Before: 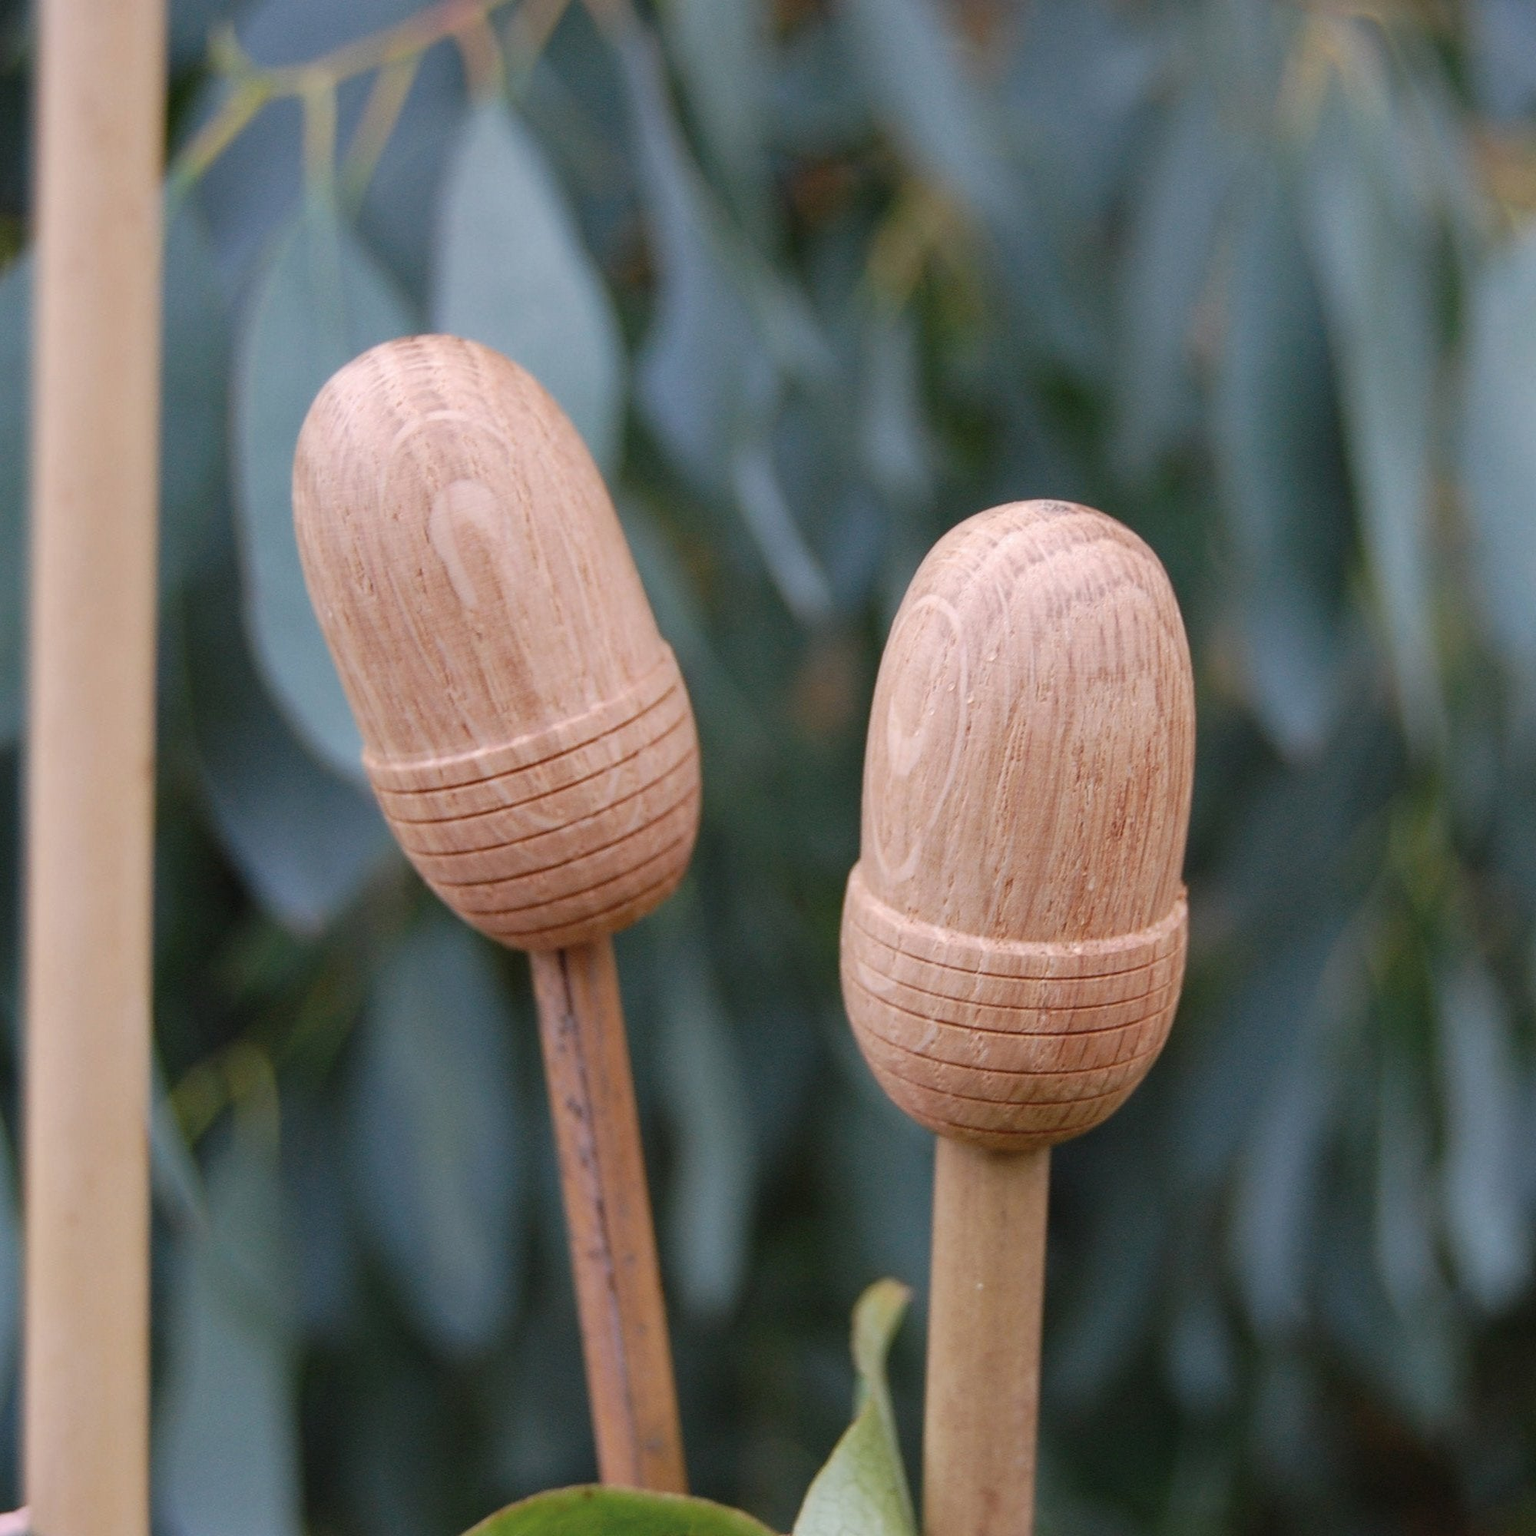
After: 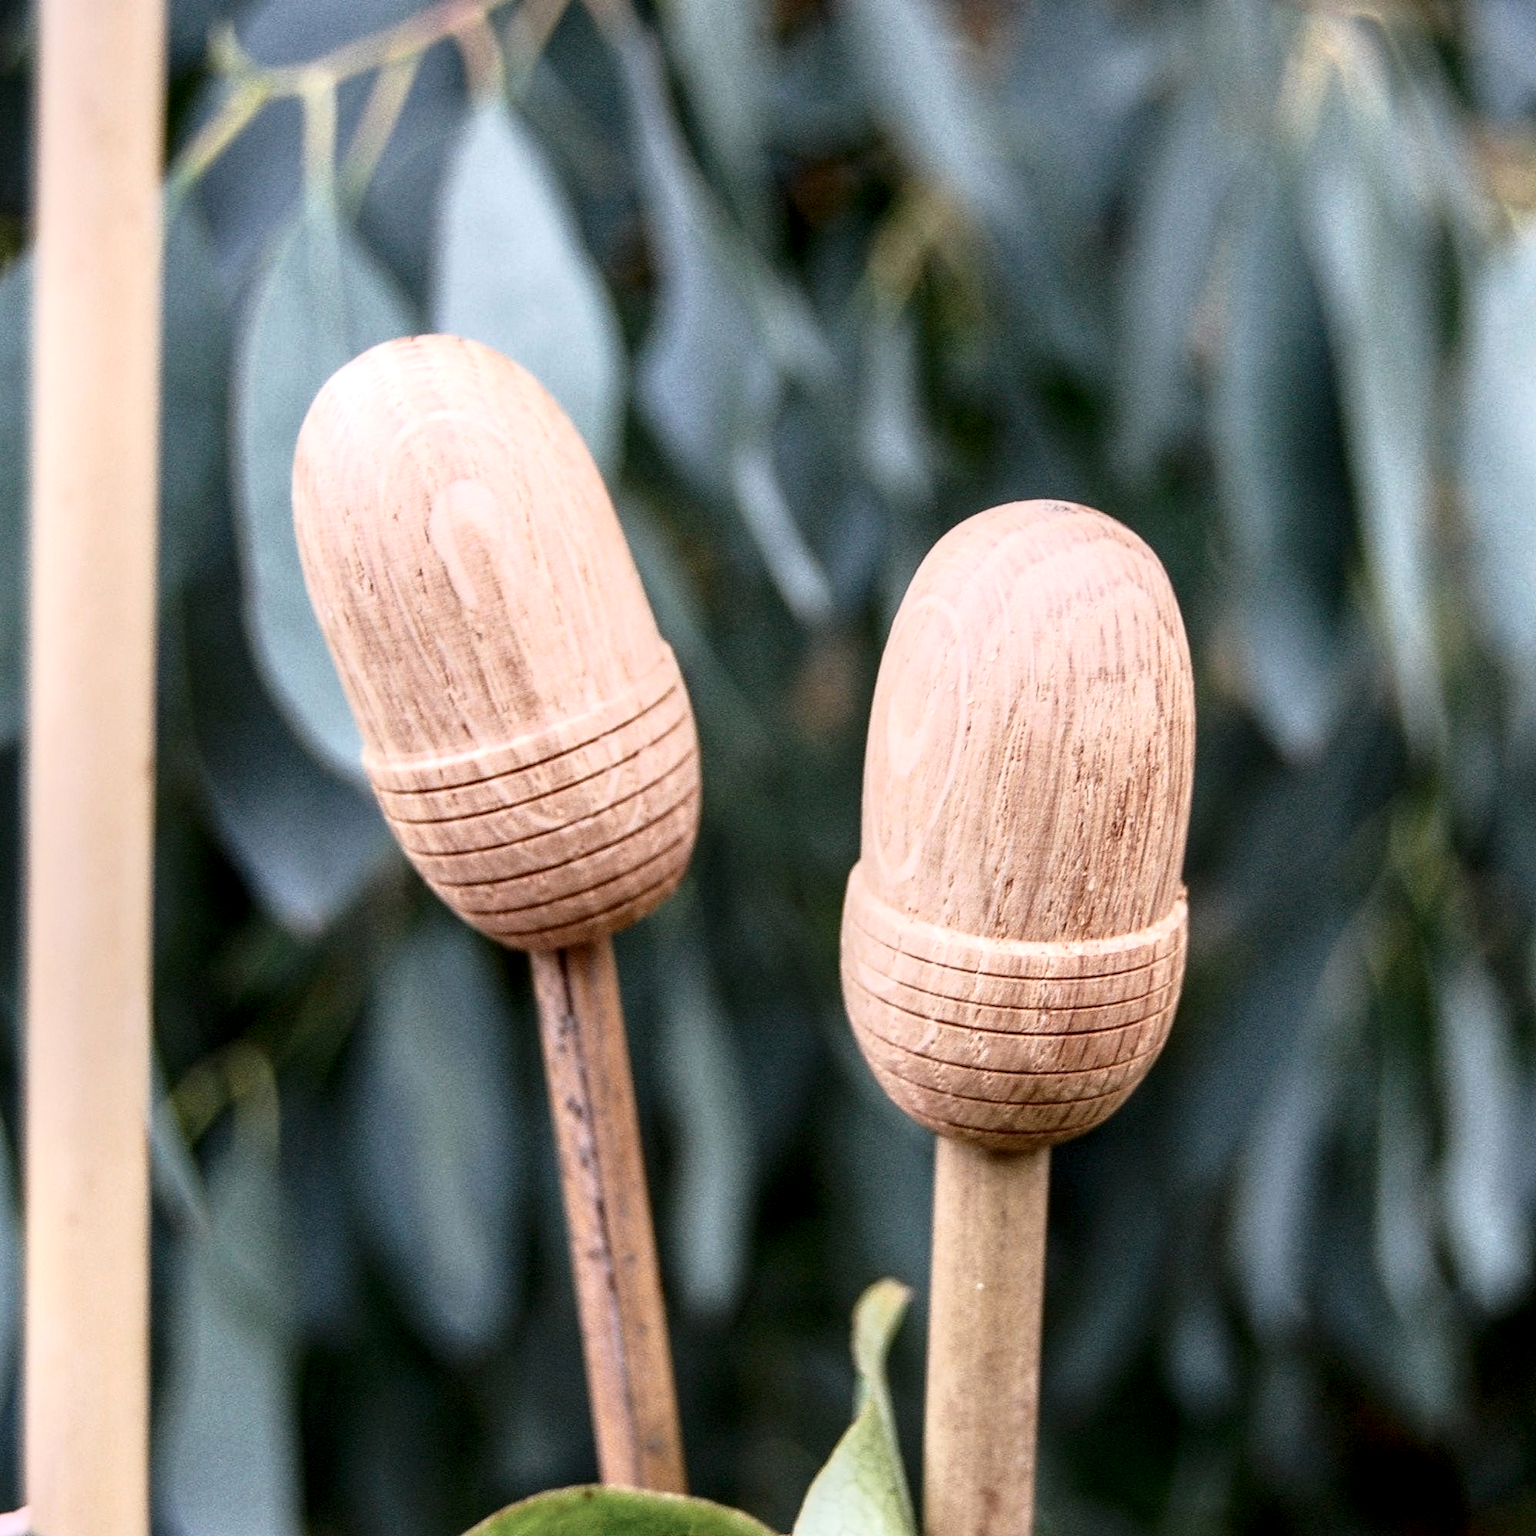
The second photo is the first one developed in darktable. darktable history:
base curve: preserve colors none
tone curve: curves: ch0 [(0.016, 0.011) (0.084, 0.026) (0.469, 0.508) (0.721, 0.862) (1, 1)], color space Lab, independent channels, preserve colors none
local contrast: detail 142%
contrast brightness saturation: contrast 0.152, brightness 0.041
